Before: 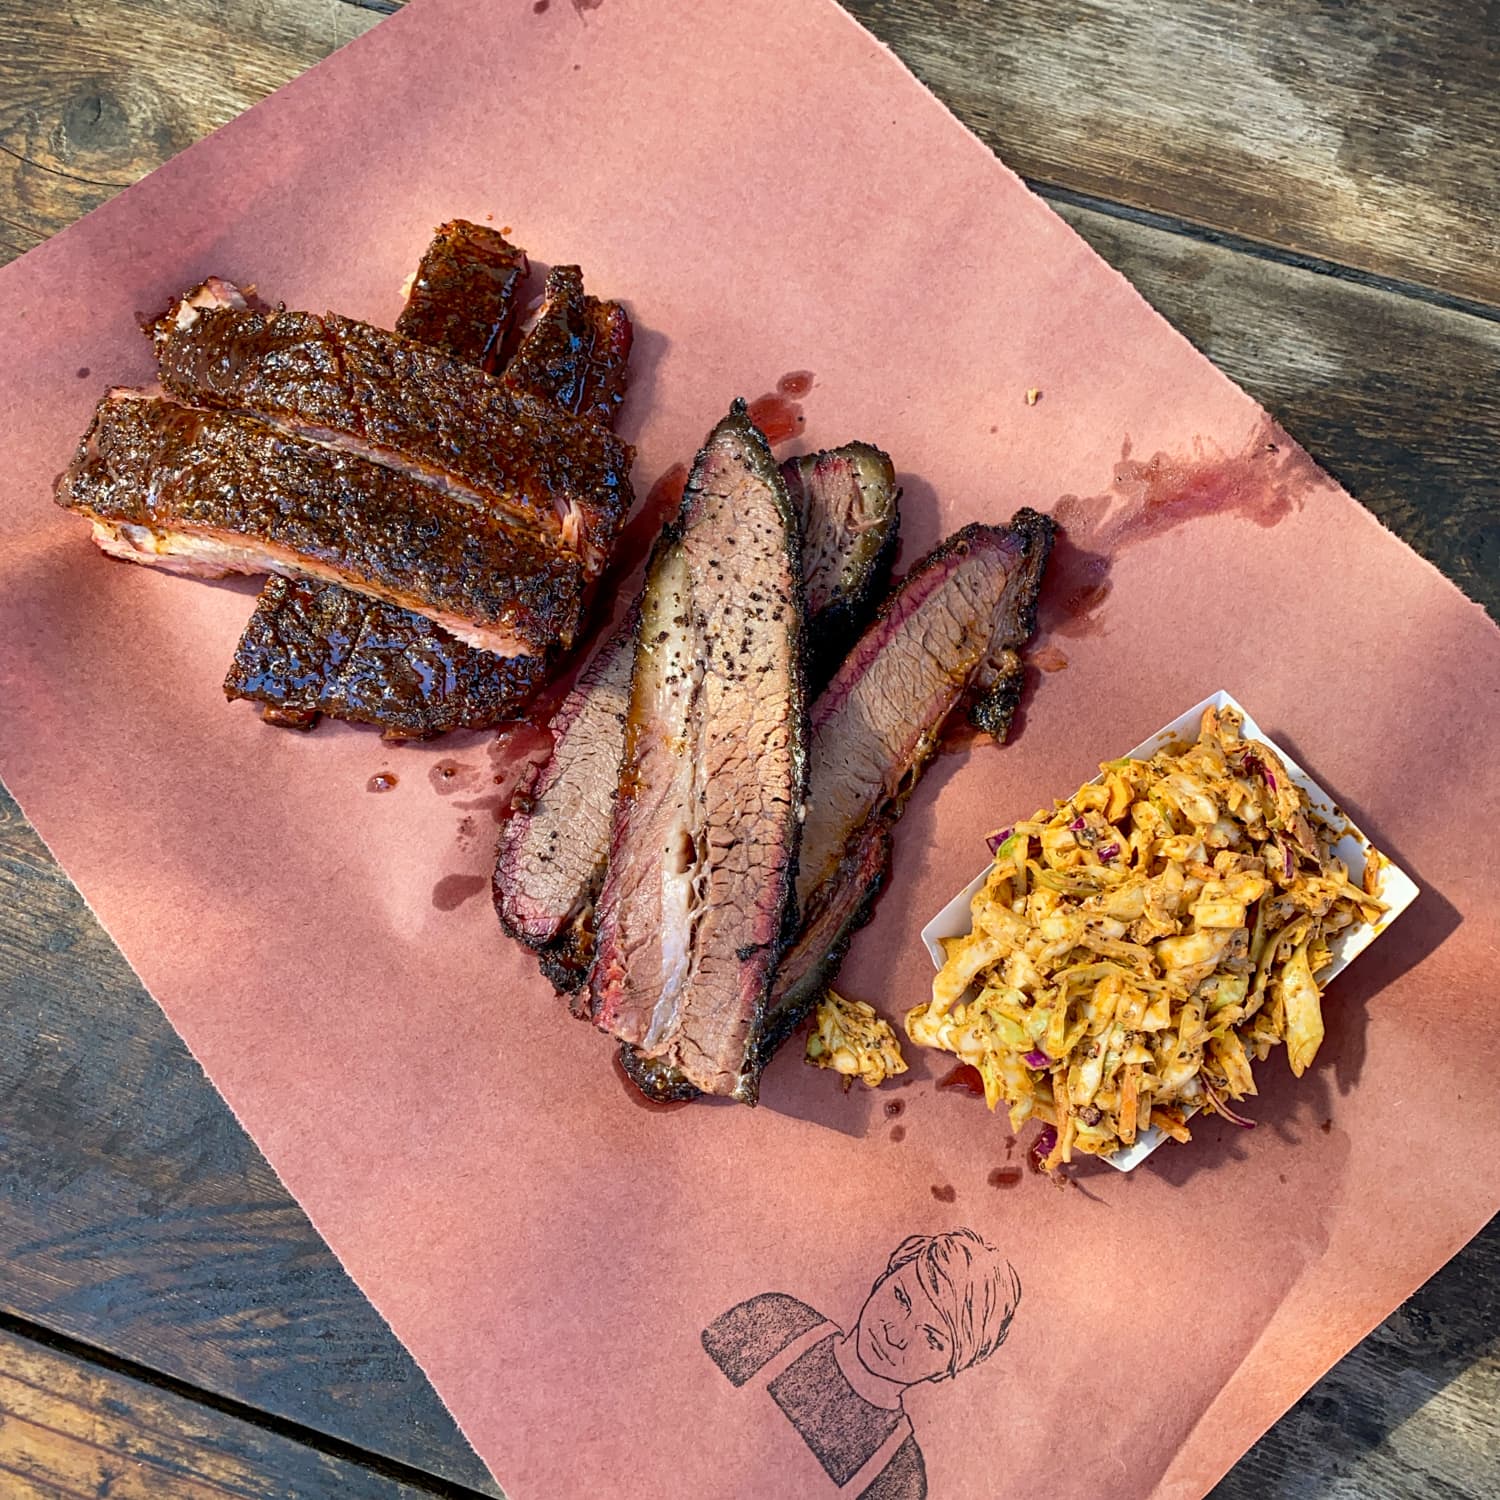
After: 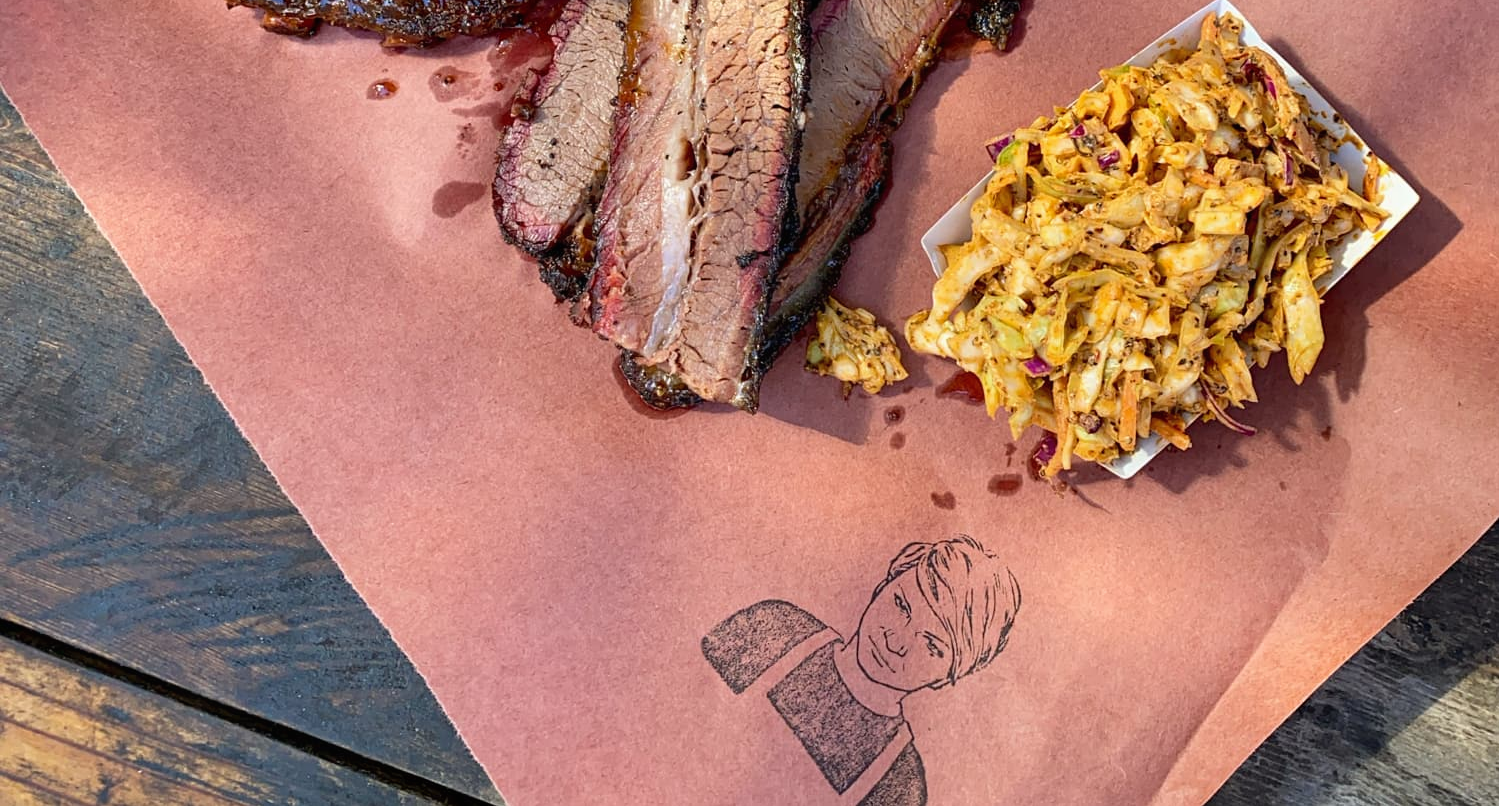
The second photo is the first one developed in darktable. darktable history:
local contrast: mode bilateral grid, contrast 100, coarseness 100, detail 91%, midtone range 0.2
crop and rotate: top 46.237%
